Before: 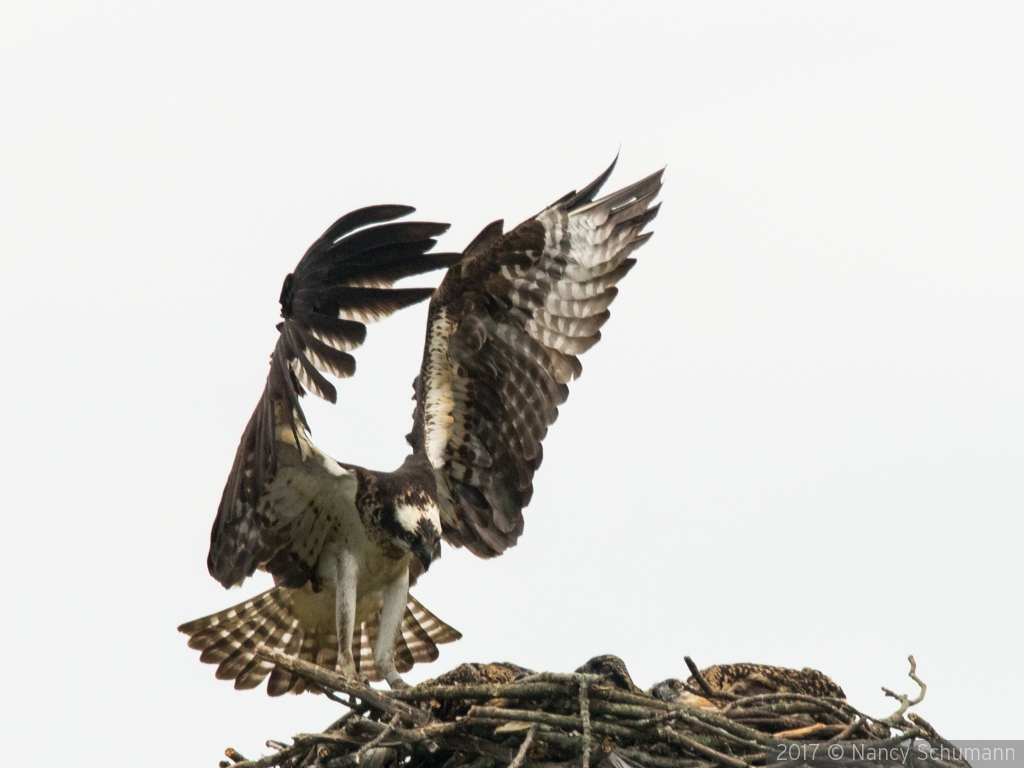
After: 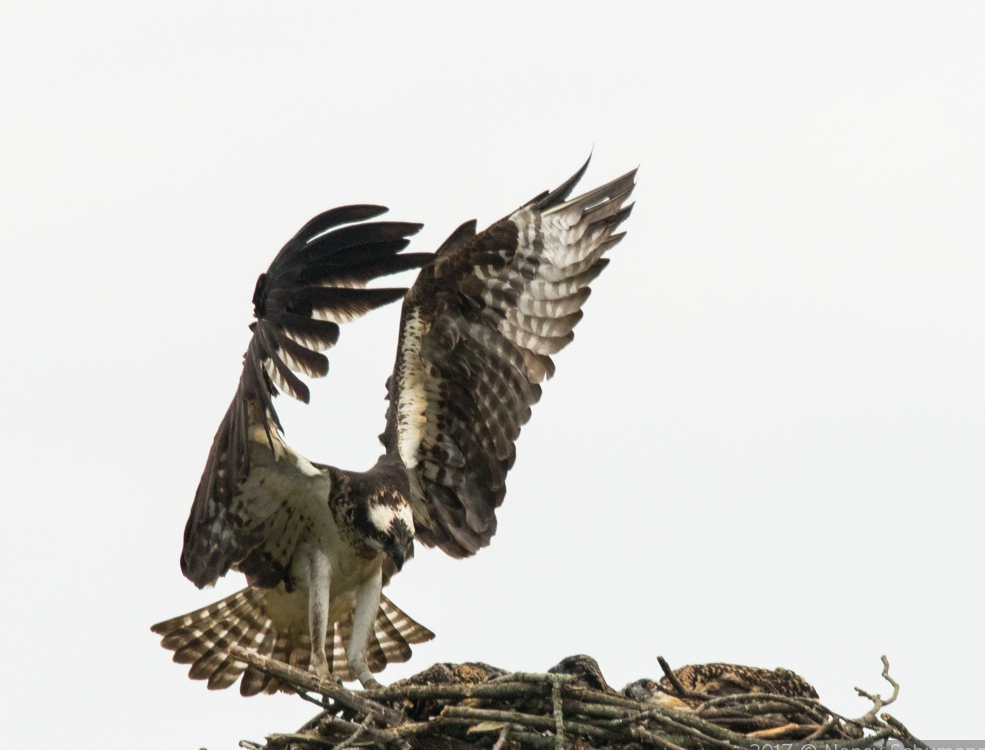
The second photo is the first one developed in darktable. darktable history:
crop and rotate: left 2.647%, right 1.09%, bottom 2.214%
